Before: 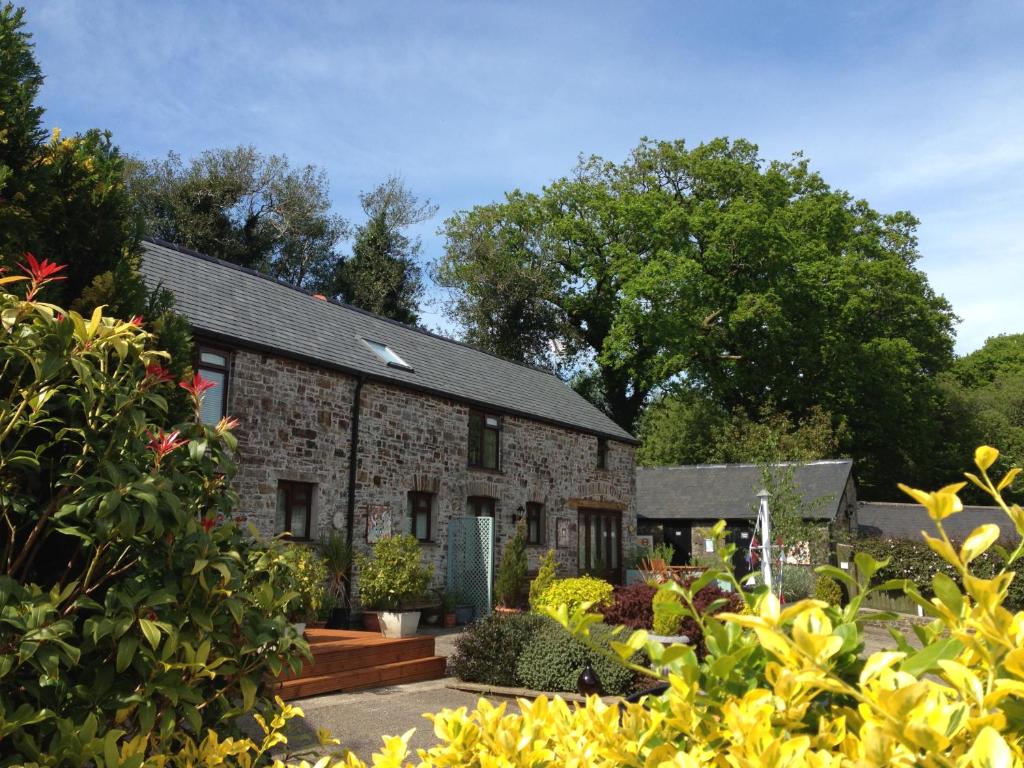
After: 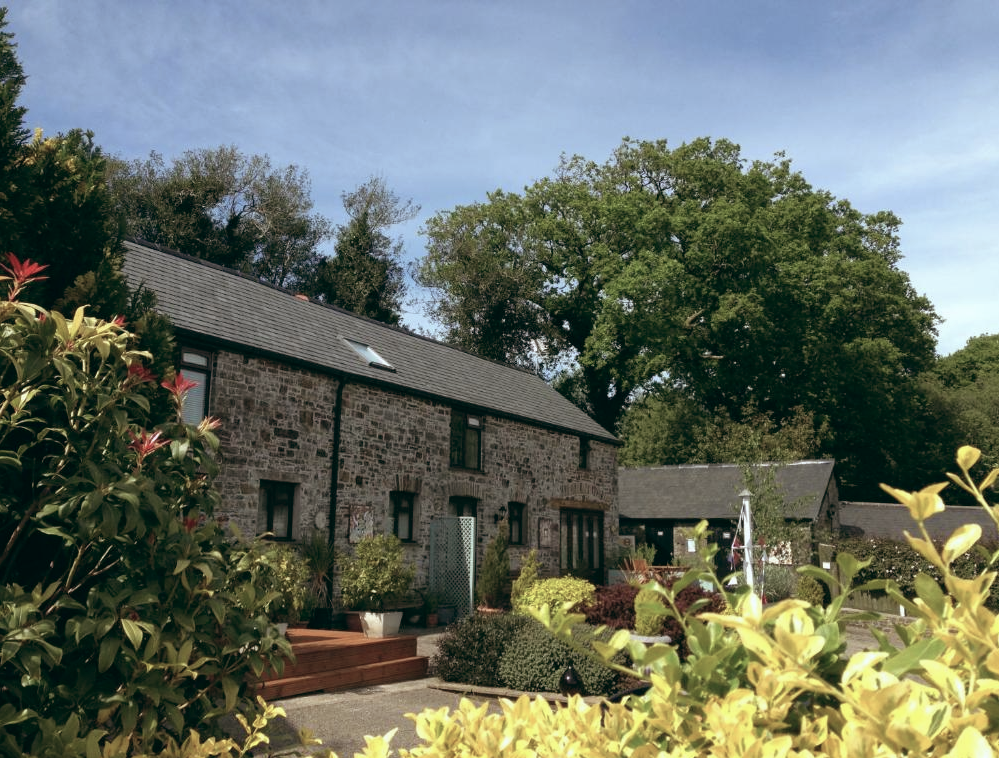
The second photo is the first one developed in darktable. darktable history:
crop and rotate: left 1.774%, right 0.633%, bottom 1.28%
color balance: lift [1, 0.994, 1.002, 1.006], gamma [0.957, 1.081, 1.016, 0.919], gain [0.97, 0.972, 1.01, 1.028], input saturation 91.06%, output saturation 79.8%
rotate and perspective: automatic cropping off
exposure: compensate highlight preservation false
